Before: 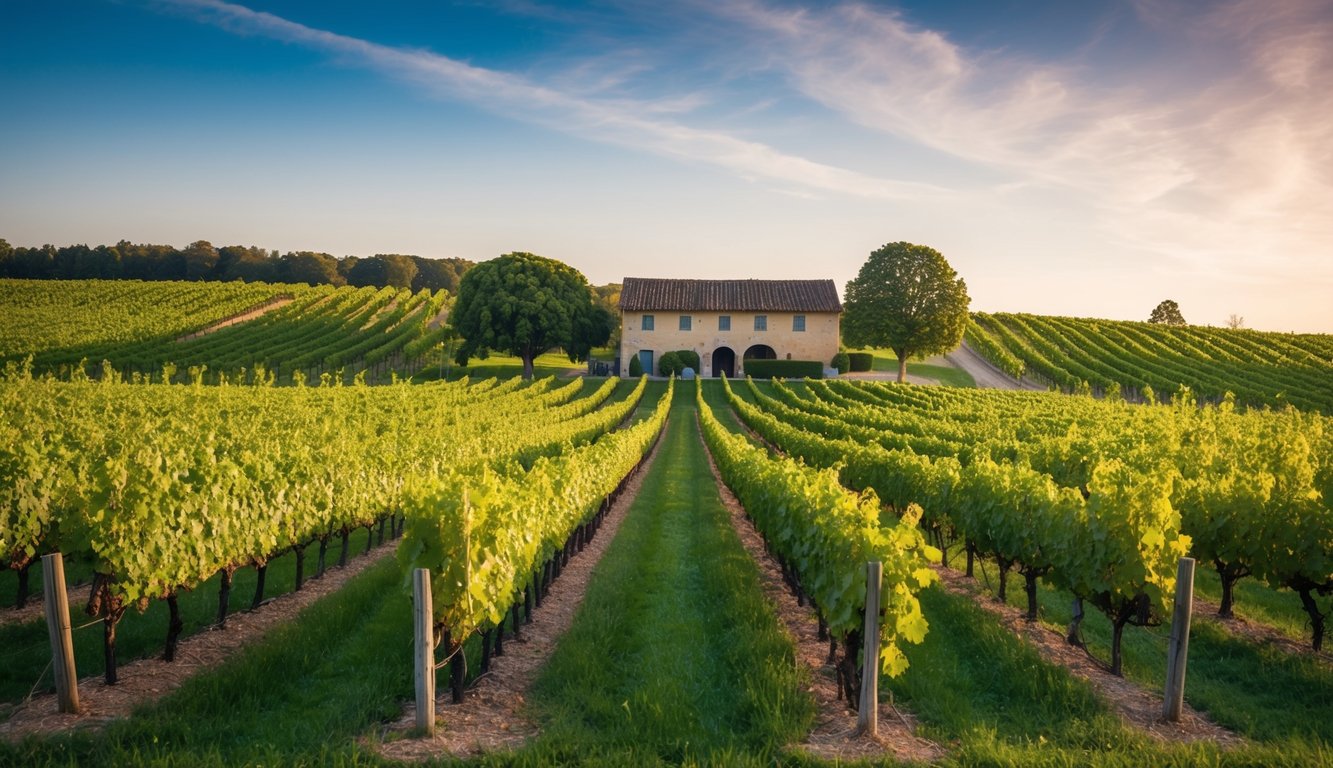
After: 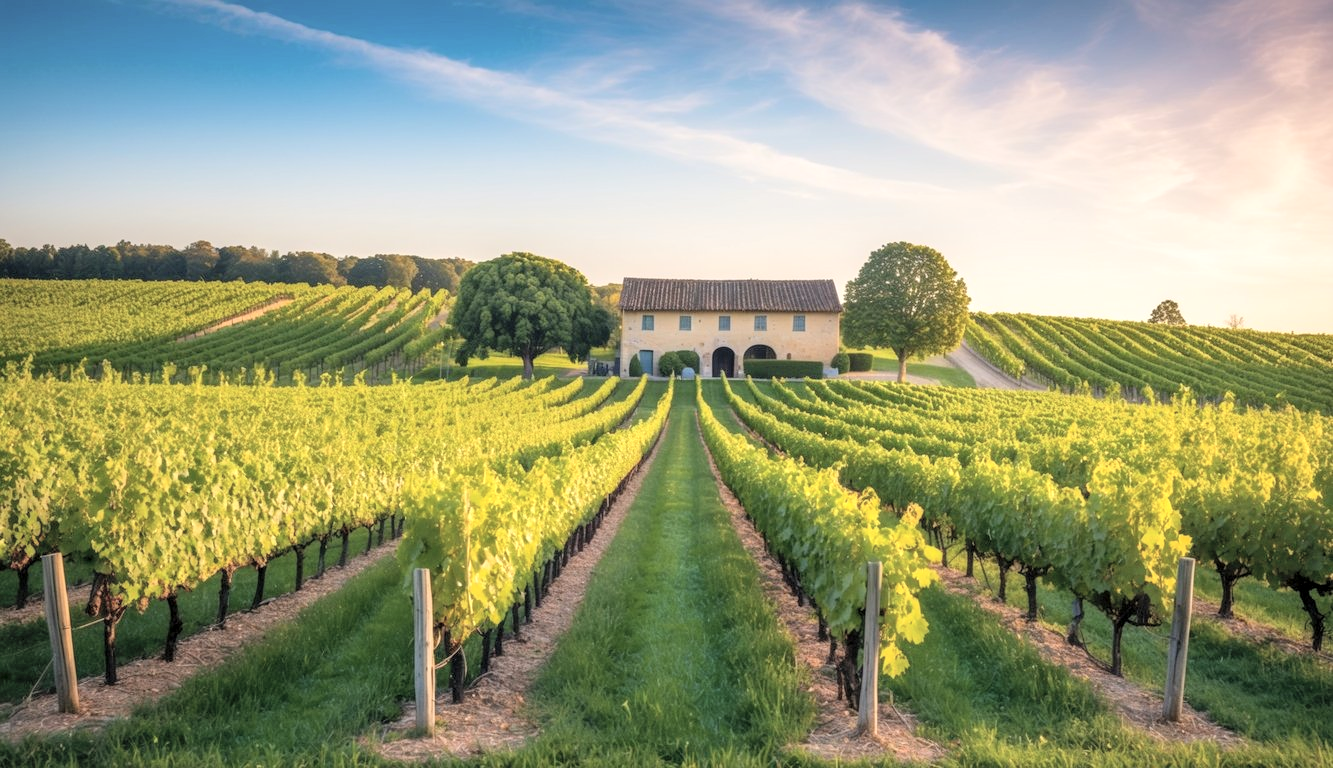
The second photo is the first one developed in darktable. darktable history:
local contrast: detail 130%
global tonemap: drago (0.7, 100)
